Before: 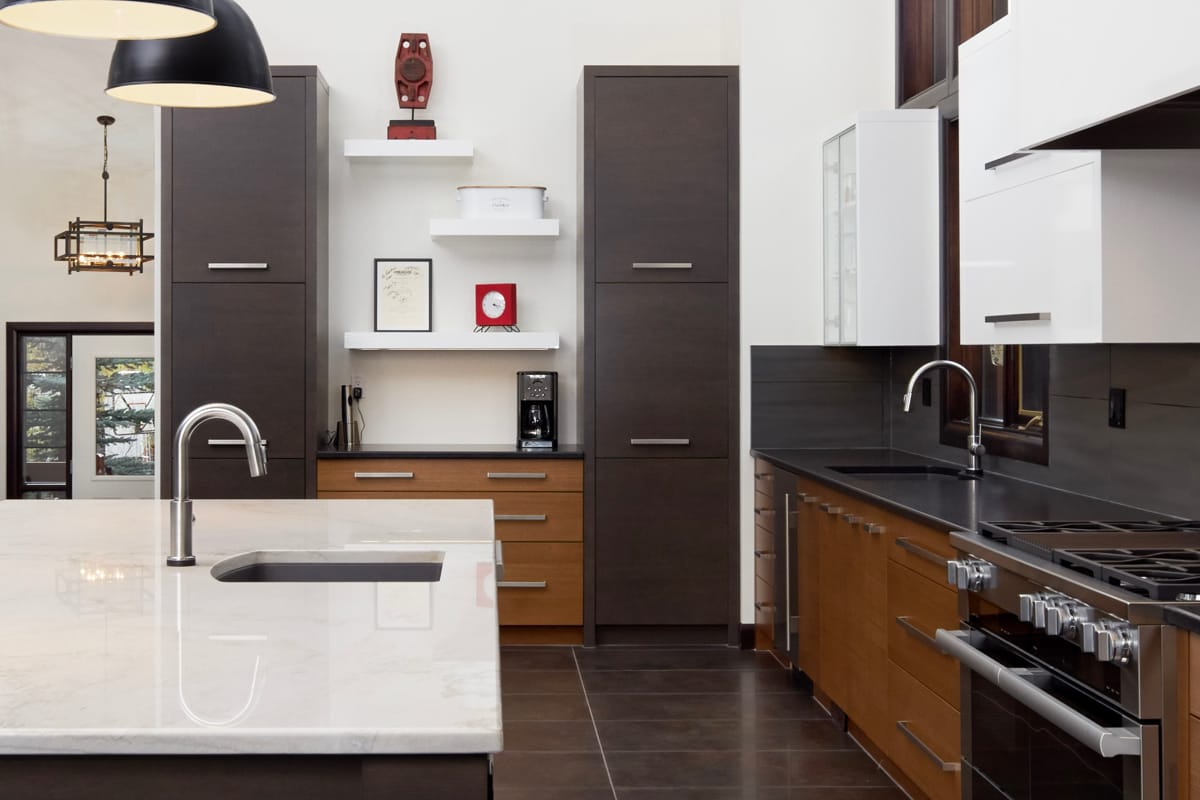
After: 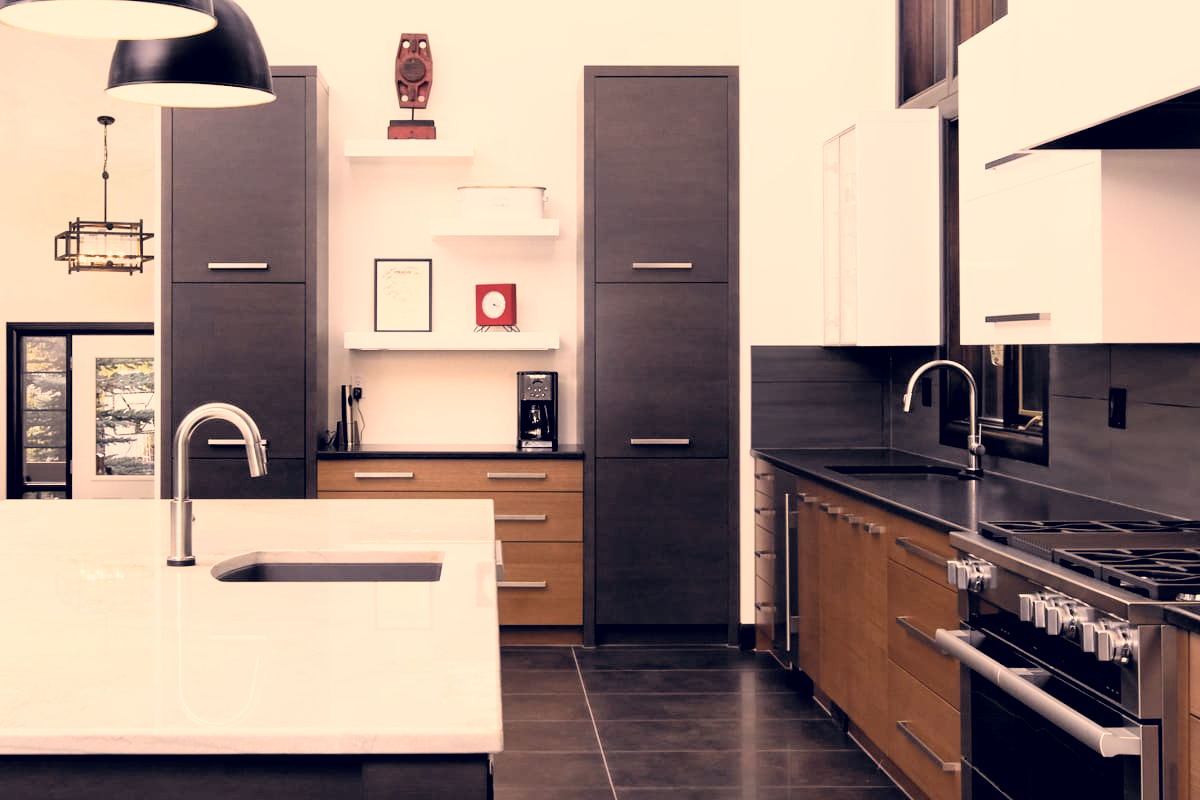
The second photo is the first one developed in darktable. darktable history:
color correction: highlights a* 19.86, highlights b* 27.96, shadows a* 3.31, shadows b* -16.87, saturation 0.716
exposure: exposure 0.926 EV, compensate highlight preservation false
filmic rgb: black relative exposure -5.05 EV, white relative exposure 3.52 EV, hardness 3.17, contrast 1.192, highlights saturation mix -48.77%, color science v6 (2022)
